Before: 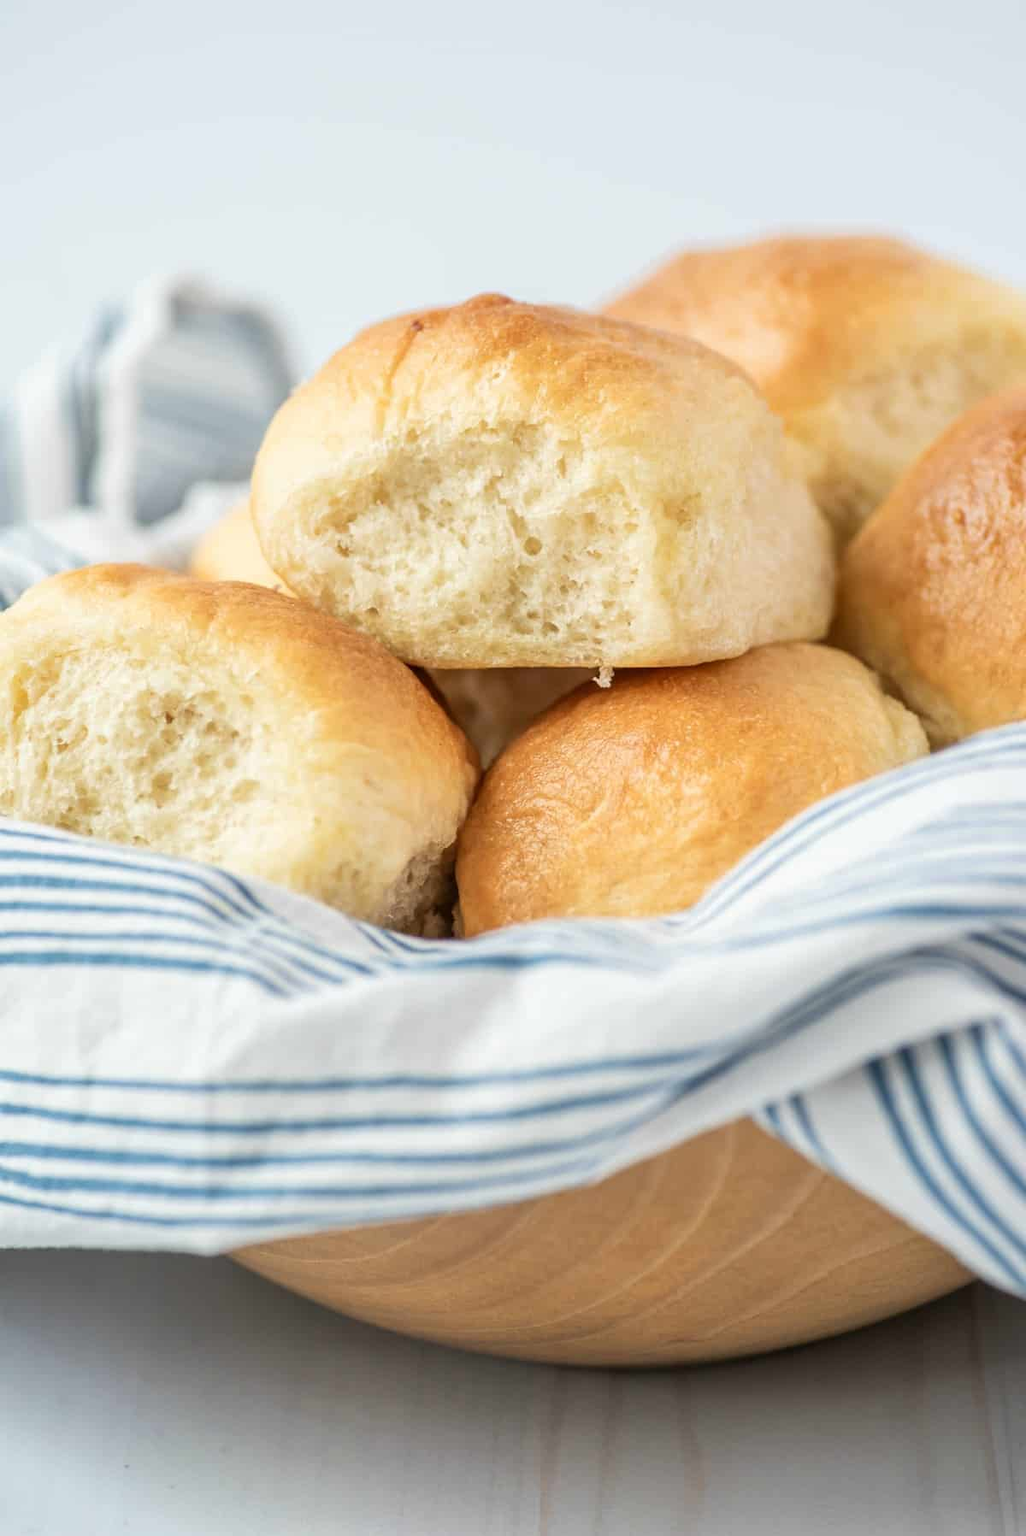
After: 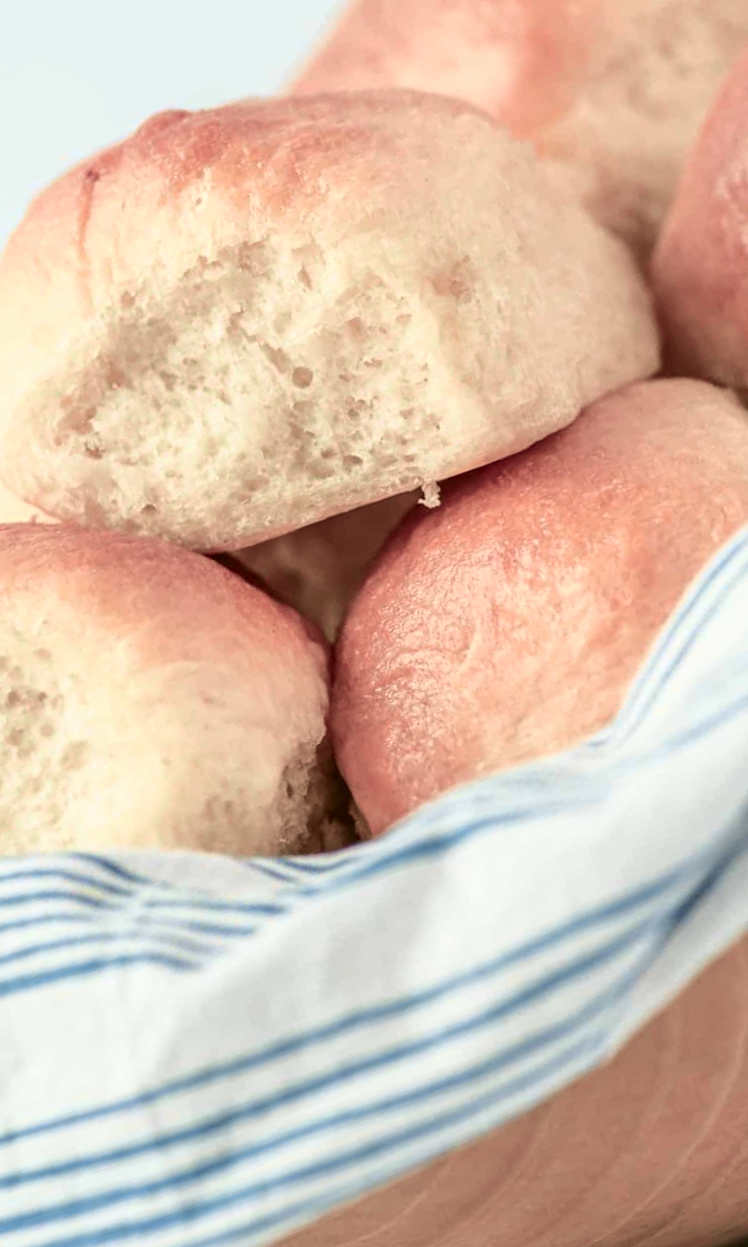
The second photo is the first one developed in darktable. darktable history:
color zones: curves: ch1 [(0, 0.469) (0.072, 0.457) (0.243, 0.494) (0.429, 0.5) (0.571, 0.5) (0.714, 0.5) (0.857, 0.5) (1, 0.469)]; ch2 [(0, 0.499) (0.143, 0.467) (0.242, 0.436) (0.429, 0.493) (0.571, 0.5) (0.714, 0.5) (0.857, 0.5) (1, 0.499)]
tone curve: curves: ch0 [(0, 0.021) (0.059, 0.053) (0.212, 0.18) (0.337, 0.304) (0.495, 0.505) (0.725, 0.731) (0.89, 0.919) (1, 1)]; ch1 [(0, 0) (0.094, 0.081) (0.285, 0.299) (0.403, 0.436) (0.479, 0.475) (0.54, 0.55) (0.615, 0.637) (0.683, 0.688) (1, 1)]; ch2 [(0, 0) (0.257, 0.217) (0.434, 0.434) (0.498, 0.507) (0.527, 0.542) (0.597, 0.587) (0.658, 0.595) (1, 1)], color space Lab, independent channels, preserve colors none
crop and rotate: angle 18.6°, left 6.997%, right 4.067%, bottom 1.086%
